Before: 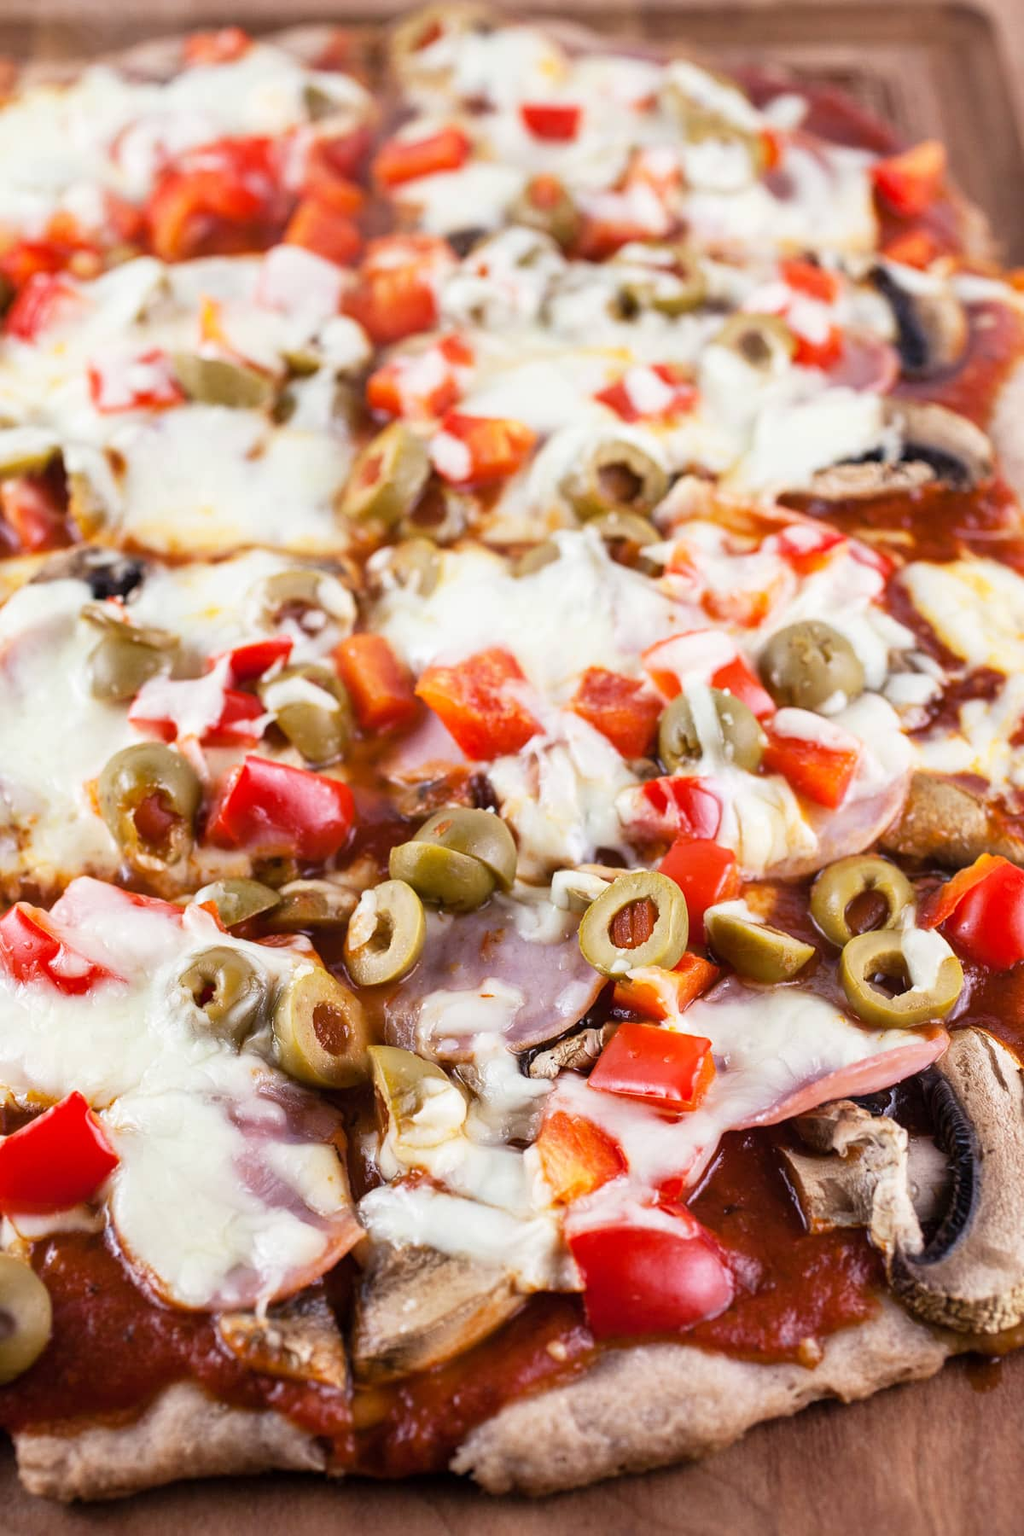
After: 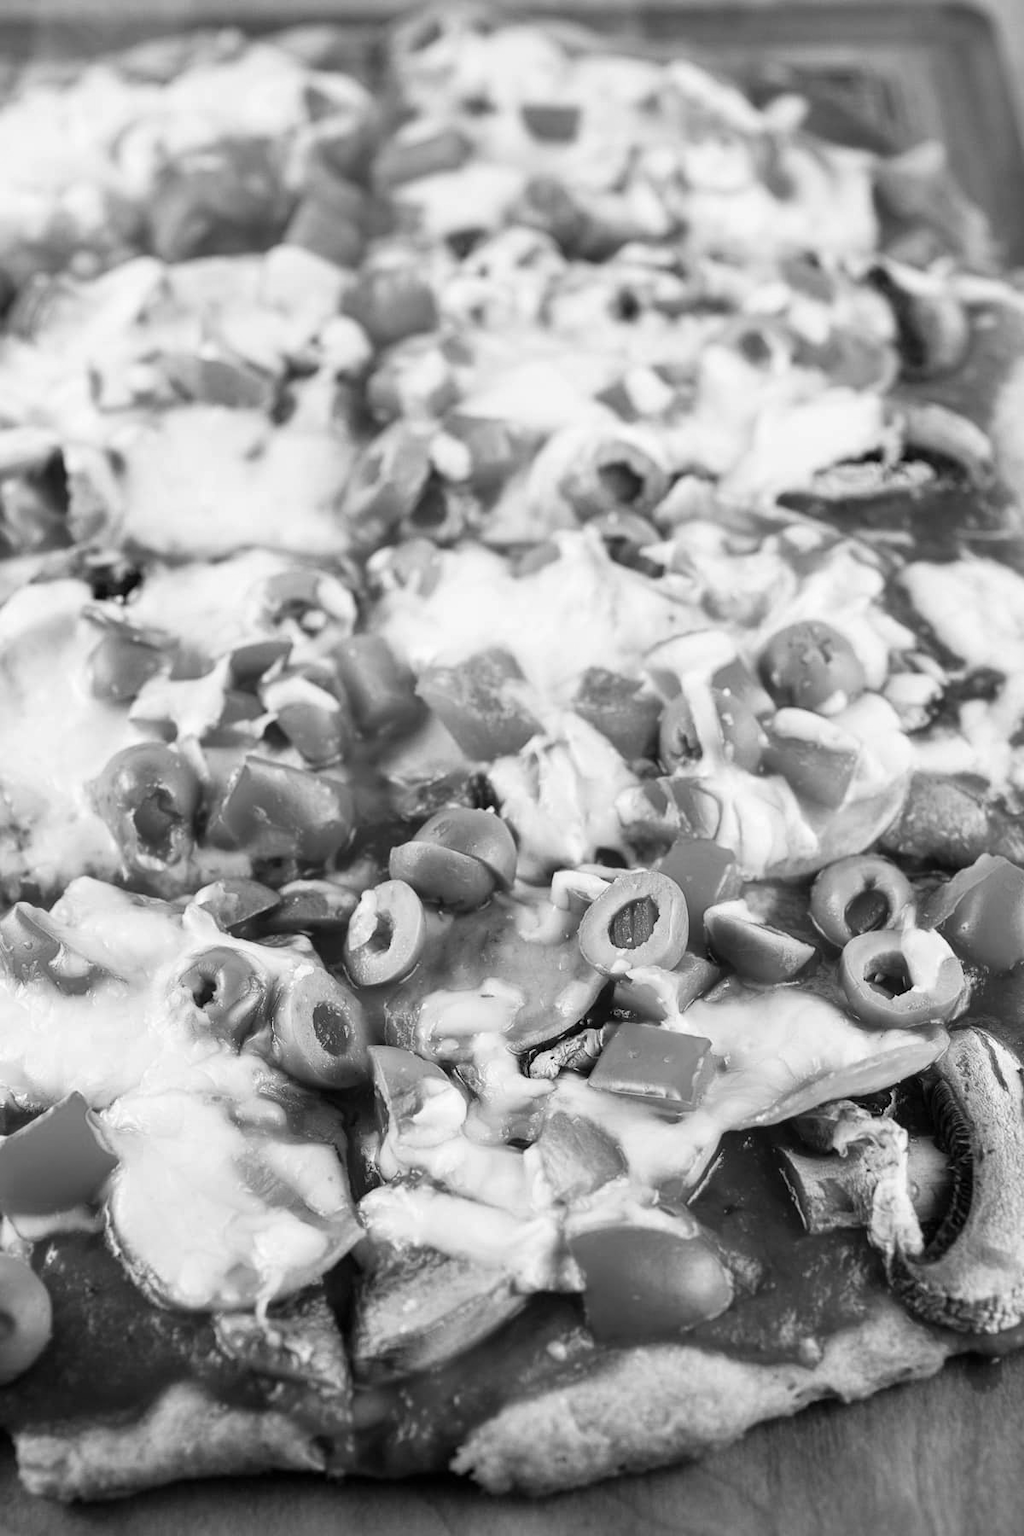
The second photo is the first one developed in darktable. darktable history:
monochrome: size 3.1
tone equalizer: on, module defaults
